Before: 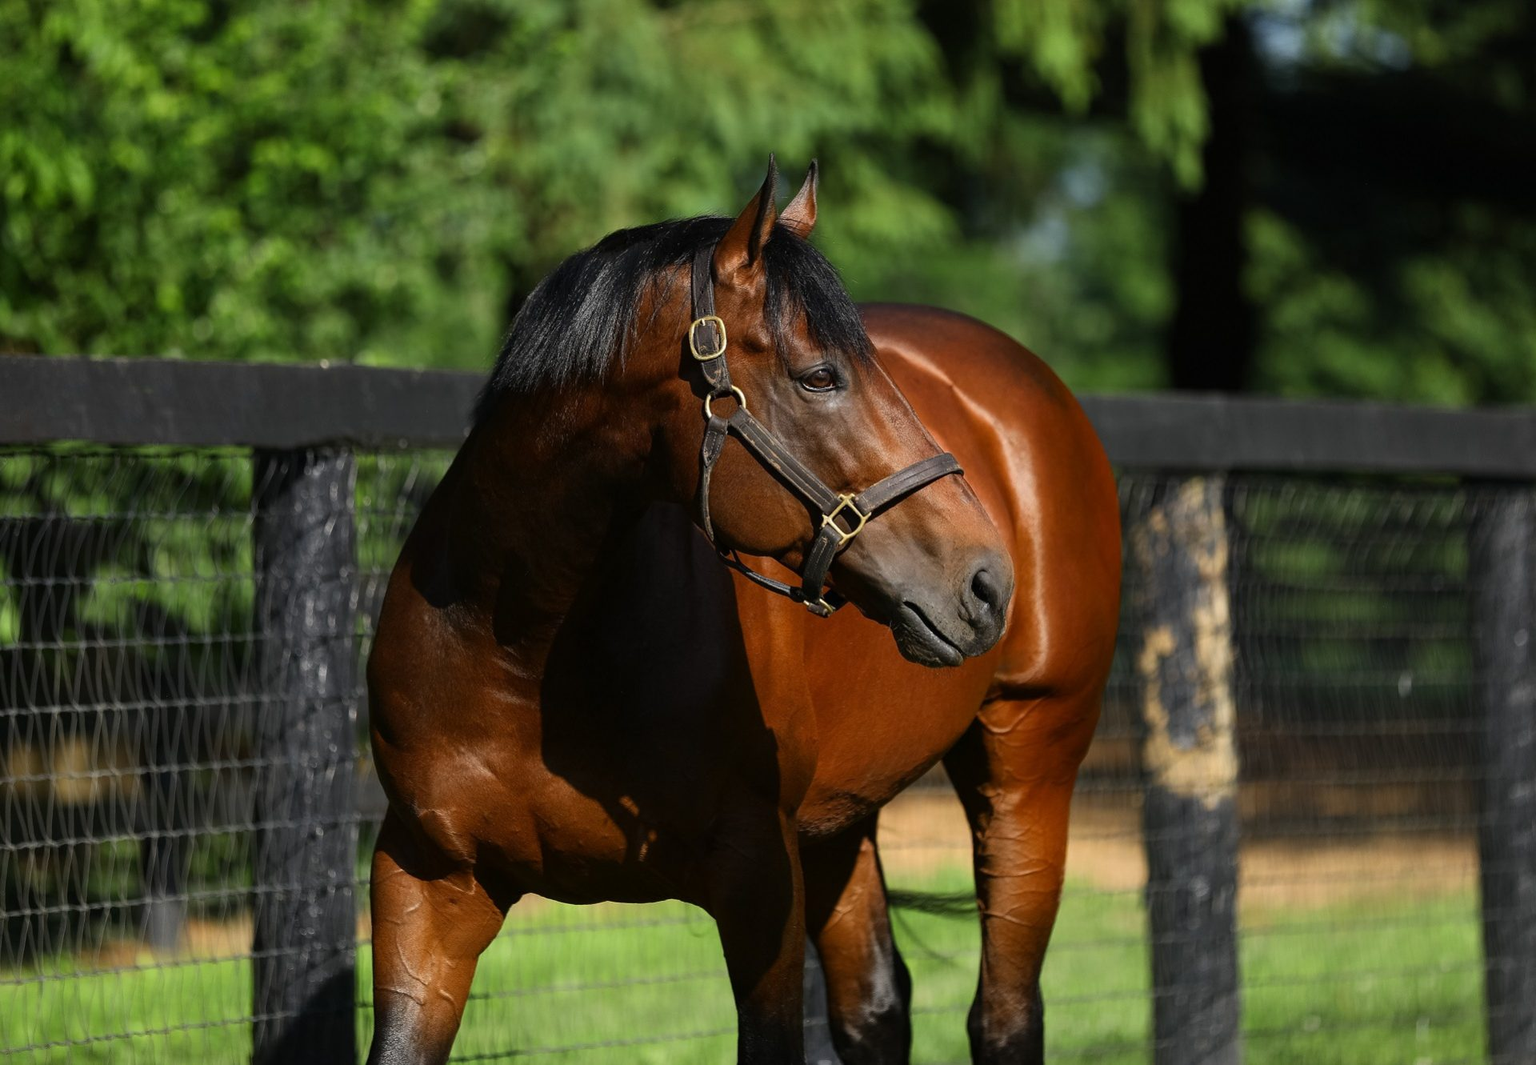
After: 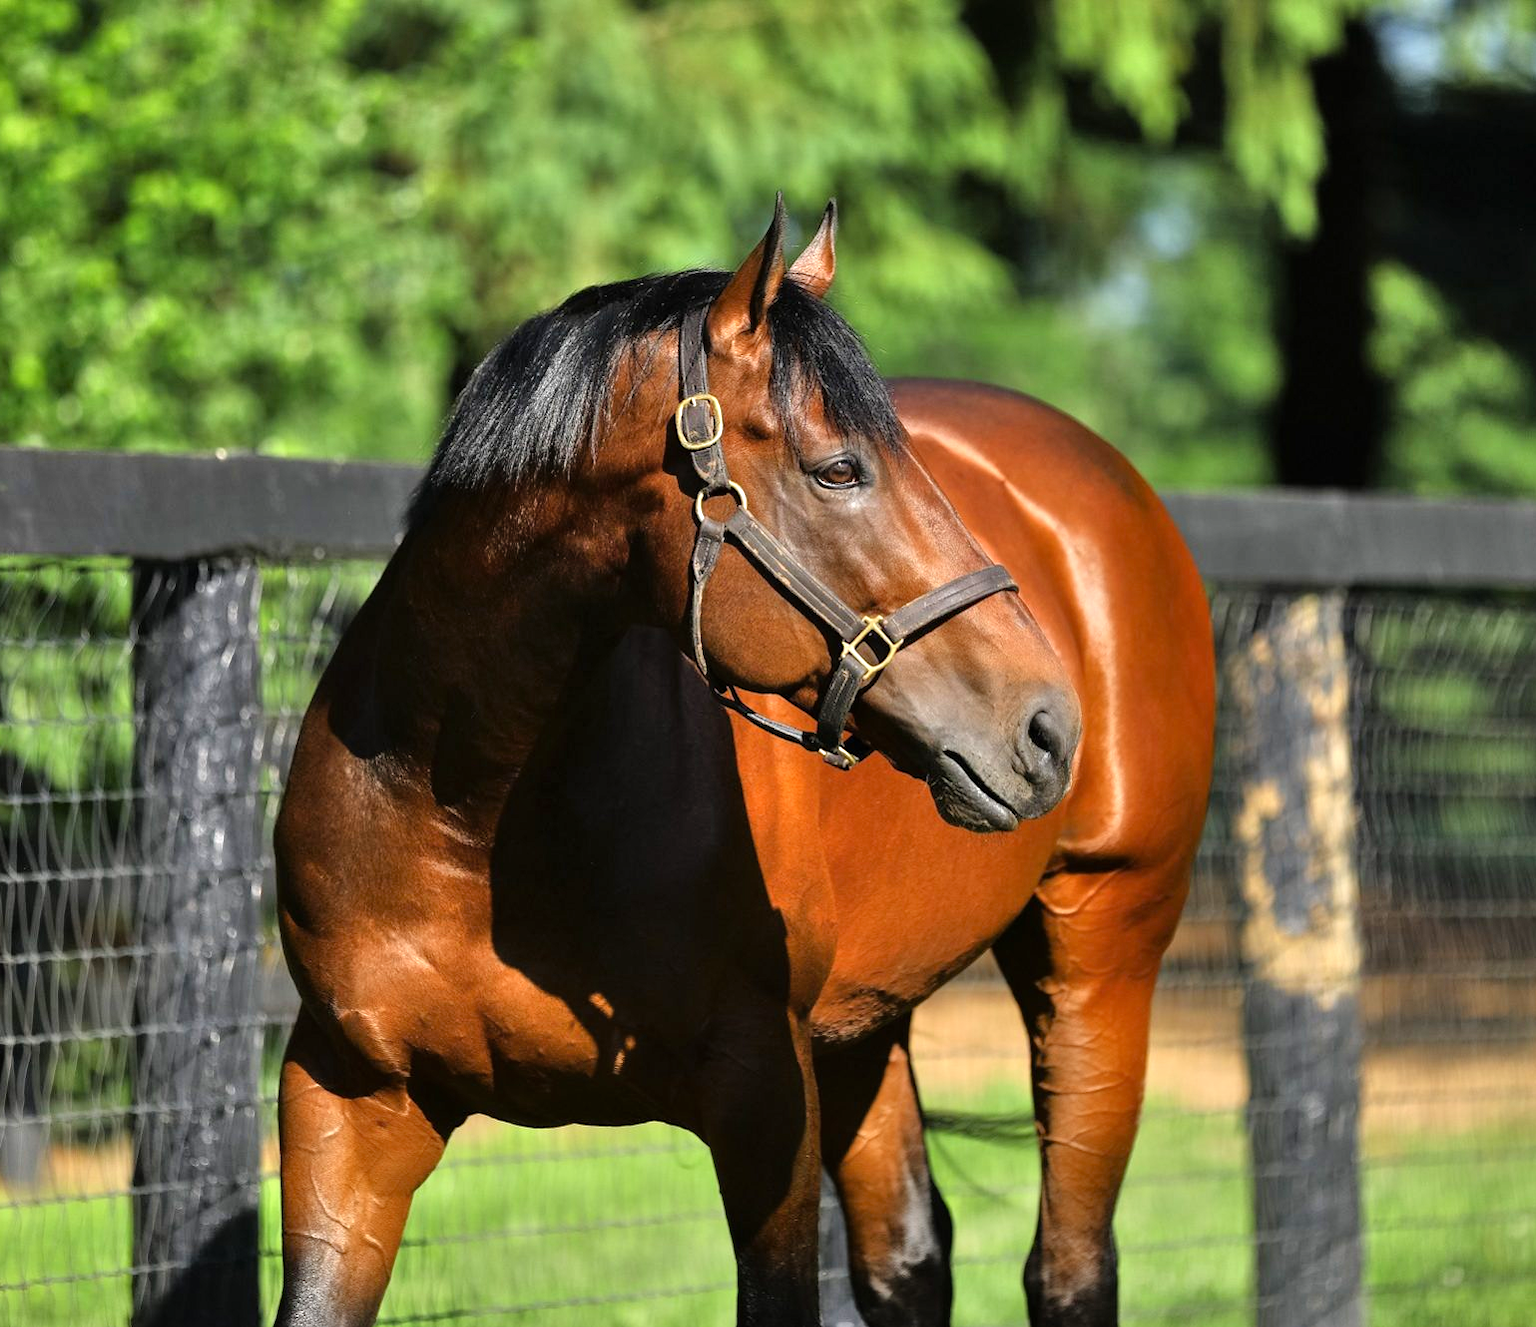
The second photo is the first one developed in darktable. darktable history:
shadows and highlights: soften with gaussian
tone equalizer: -7 EV 0.15 EV, -6 EV 0.6 EV, -5 EV 1.15 EV, -4 EV 1.33 EV, -3 EV 1.15 EV, -2 EV 0.6 EV, -1 EV 0.15 EV, mask exposure compensation -0.5 EV
exposure: exposure 0.197 EV, compensate highlight preservation false
crop and rotate: left 9.597%, right 10.195%
